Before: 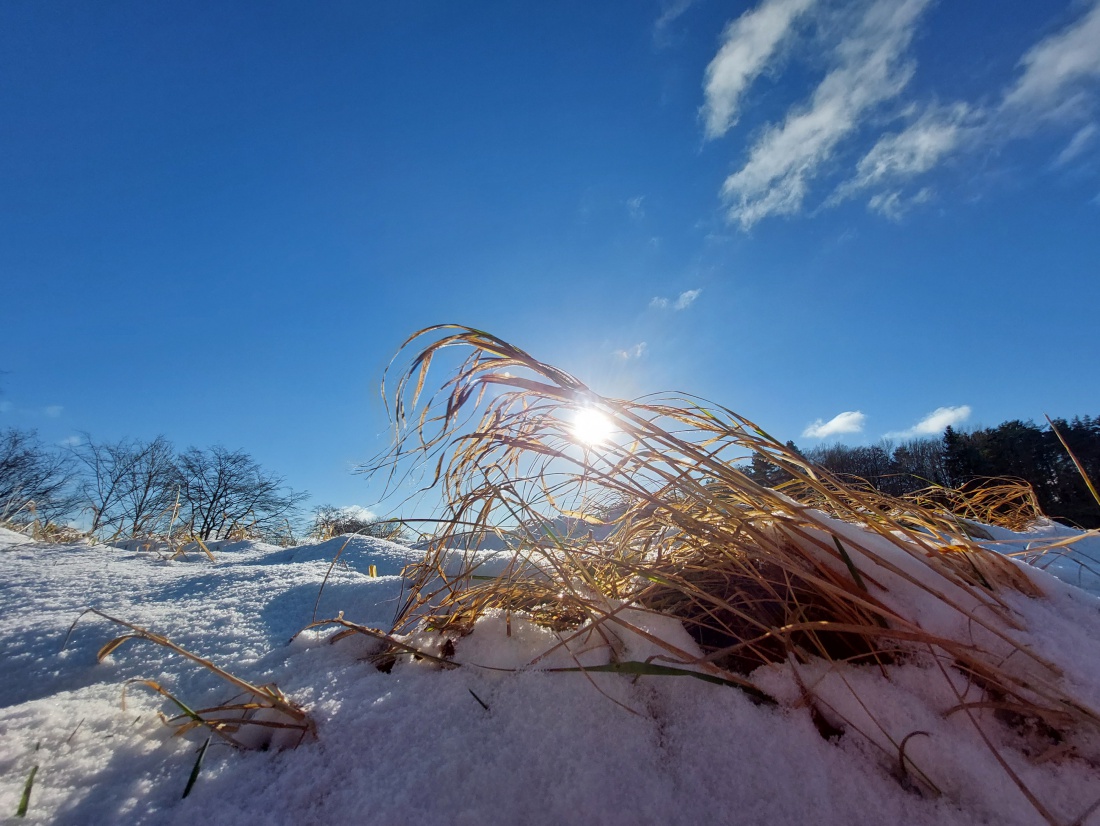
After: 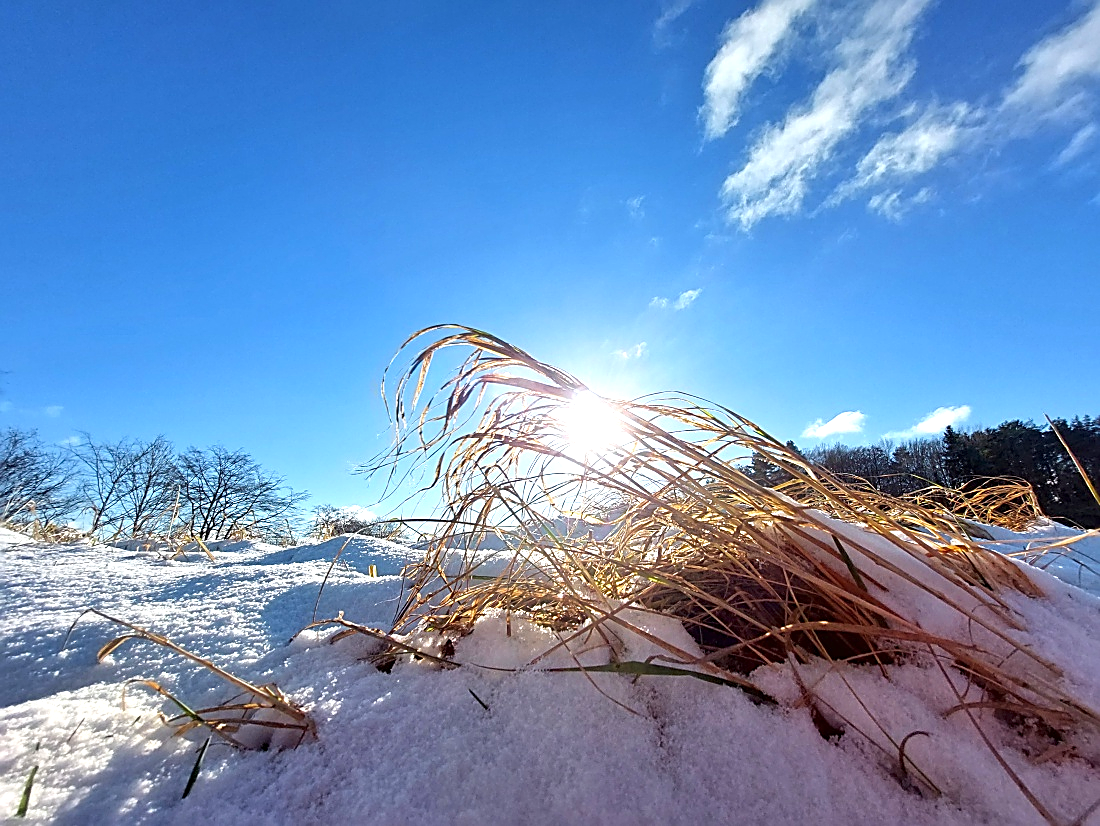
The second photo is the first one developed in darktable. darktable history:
sharpen: amount 0.888
exposure: exposure 0.945 EV, compensate exposure bias true, compensate highlight preservation false
